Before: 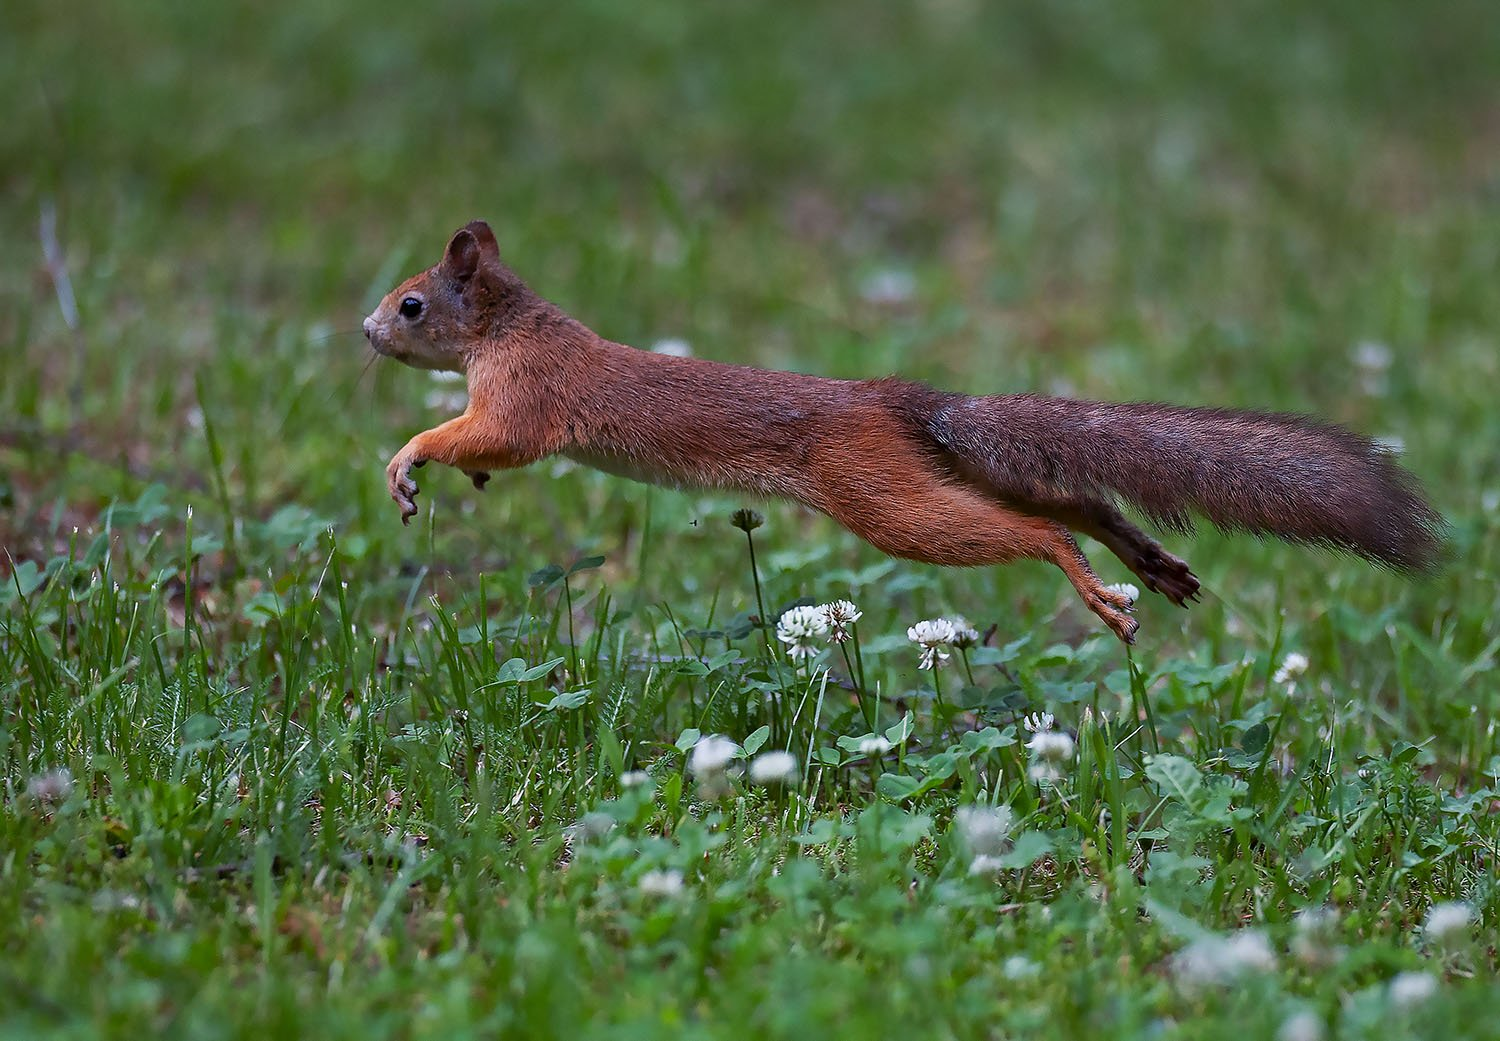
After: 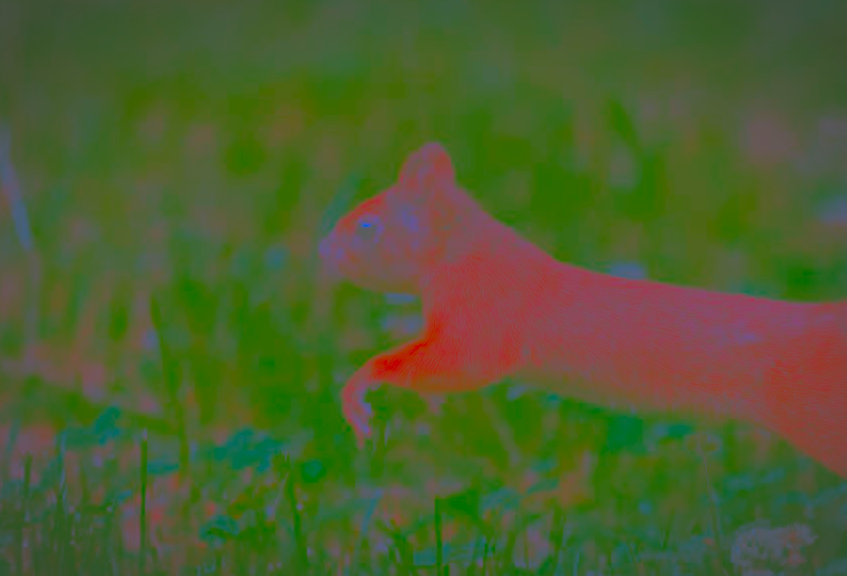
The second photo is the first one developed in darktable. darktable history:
vignetting: brightness -0.265, automatic ratio true, unbound false
contrast brightness saturation: contrast -0.984, brightness -0.157, saturation 0.753
crop and rotate: left 3.035%, top 7.576%, right 40.492%, bottom 37.05%
